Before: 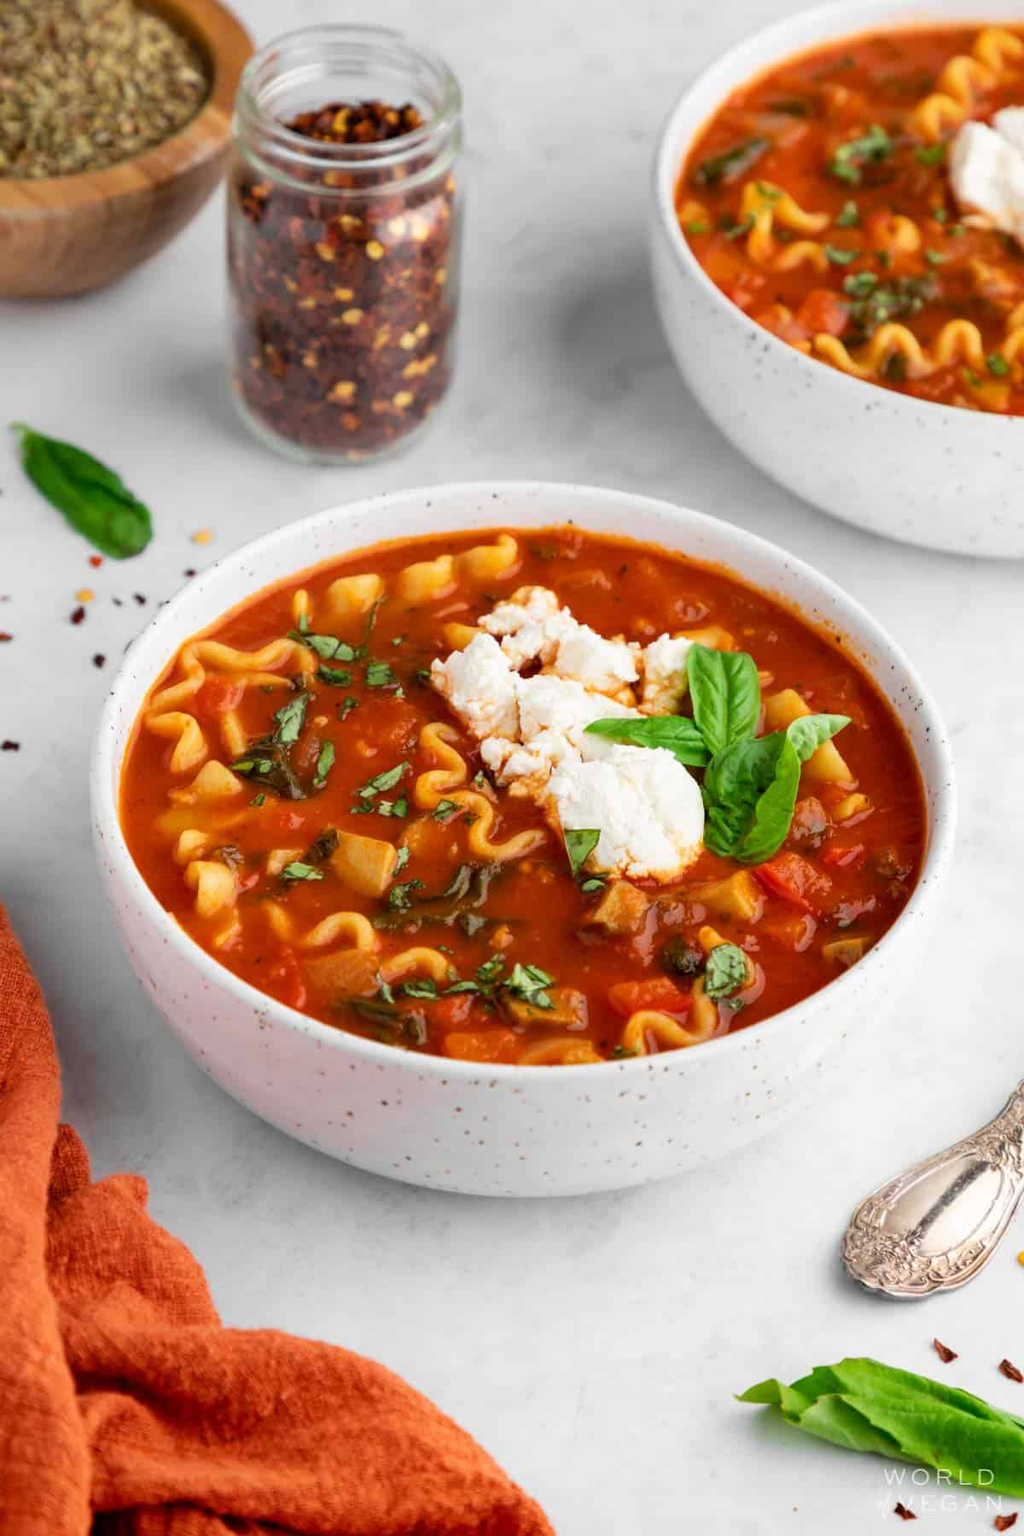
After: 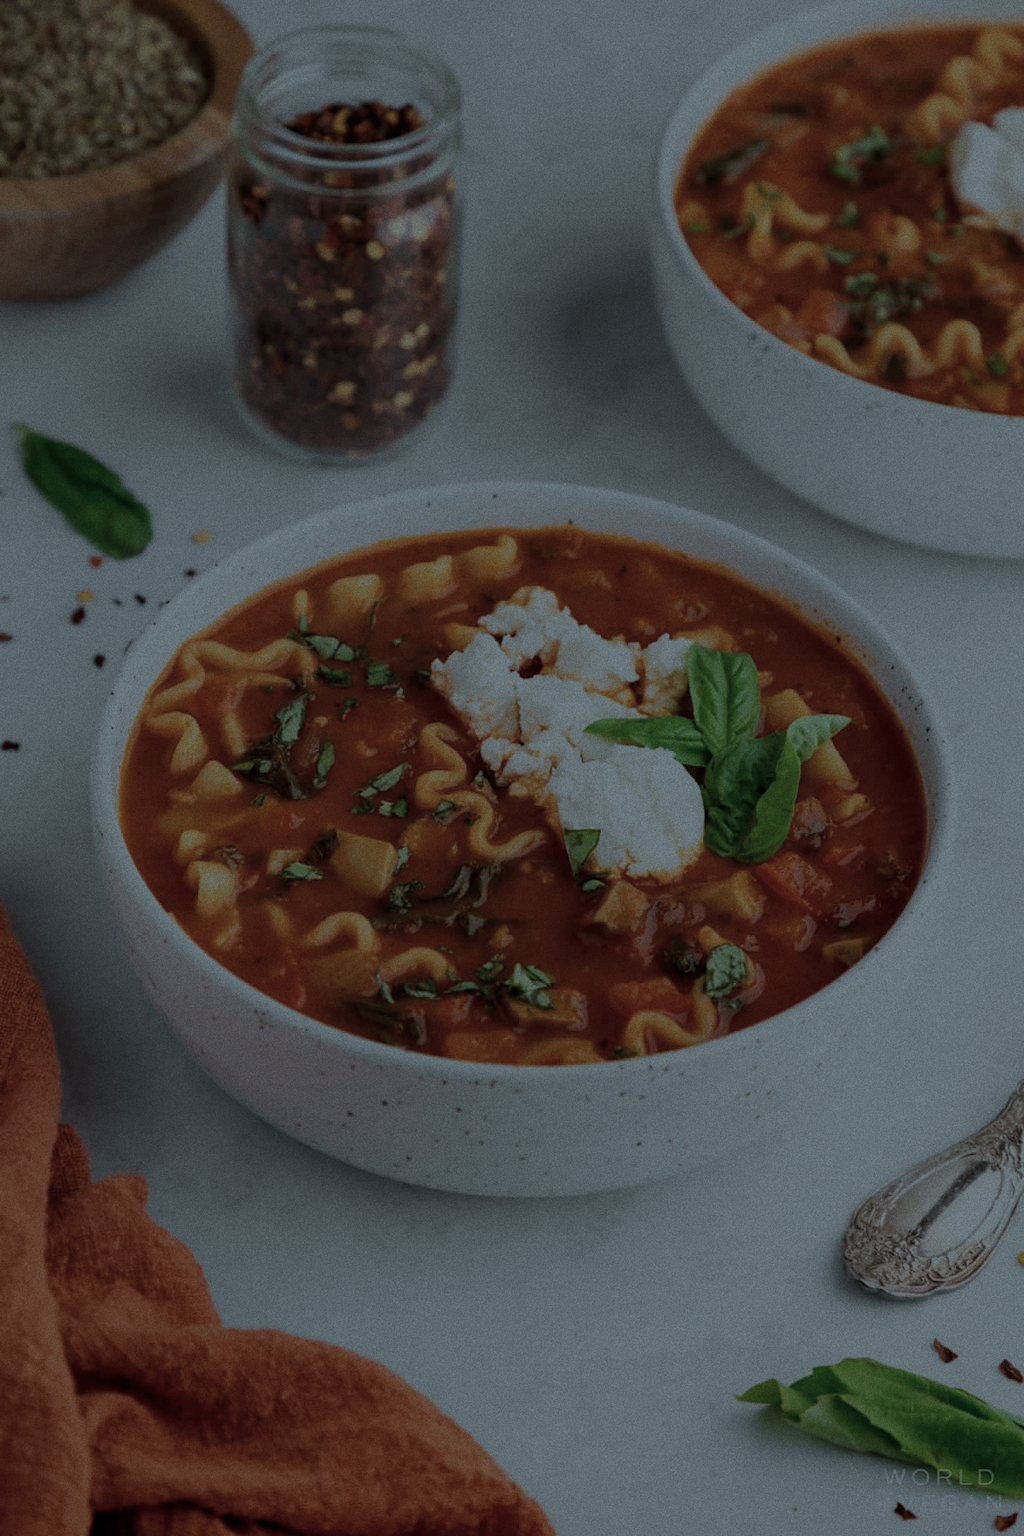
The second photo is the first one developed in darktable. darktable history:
exposure: exposure -2.446 EV, compensate highlight preservation false
grain: on, module defaults
color correction: highlights a* -12.64, highlights b* -18.1, saturation 0.7
